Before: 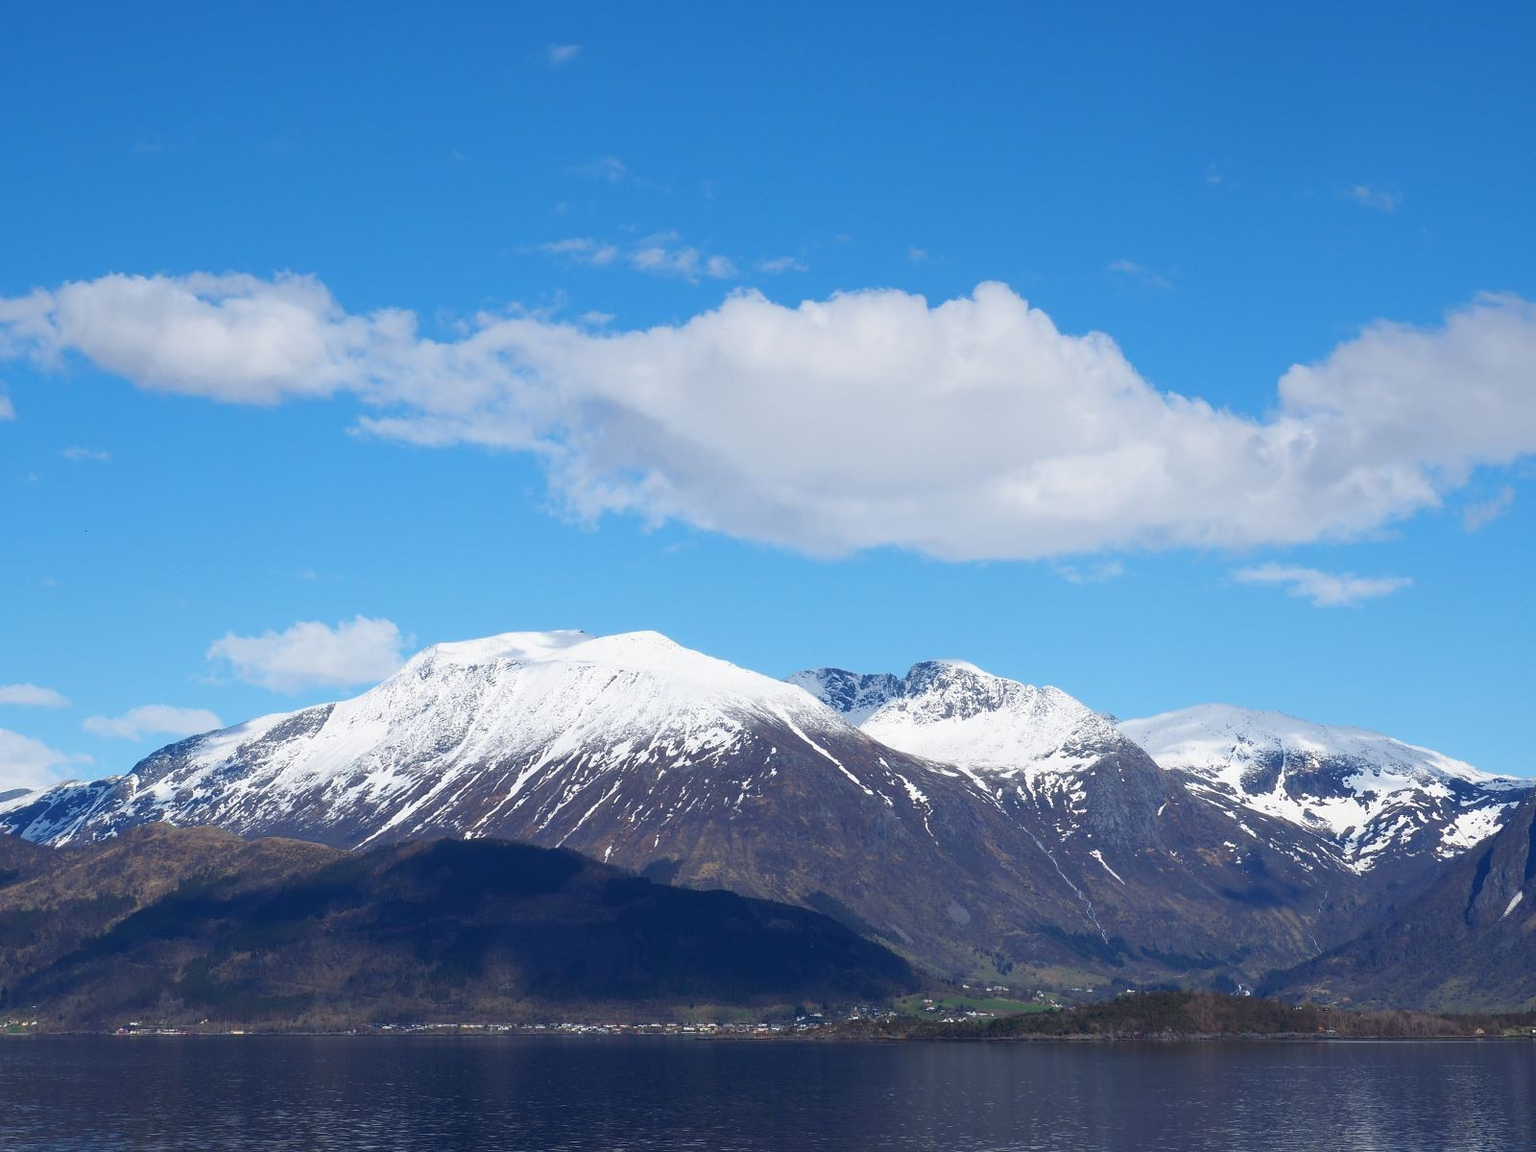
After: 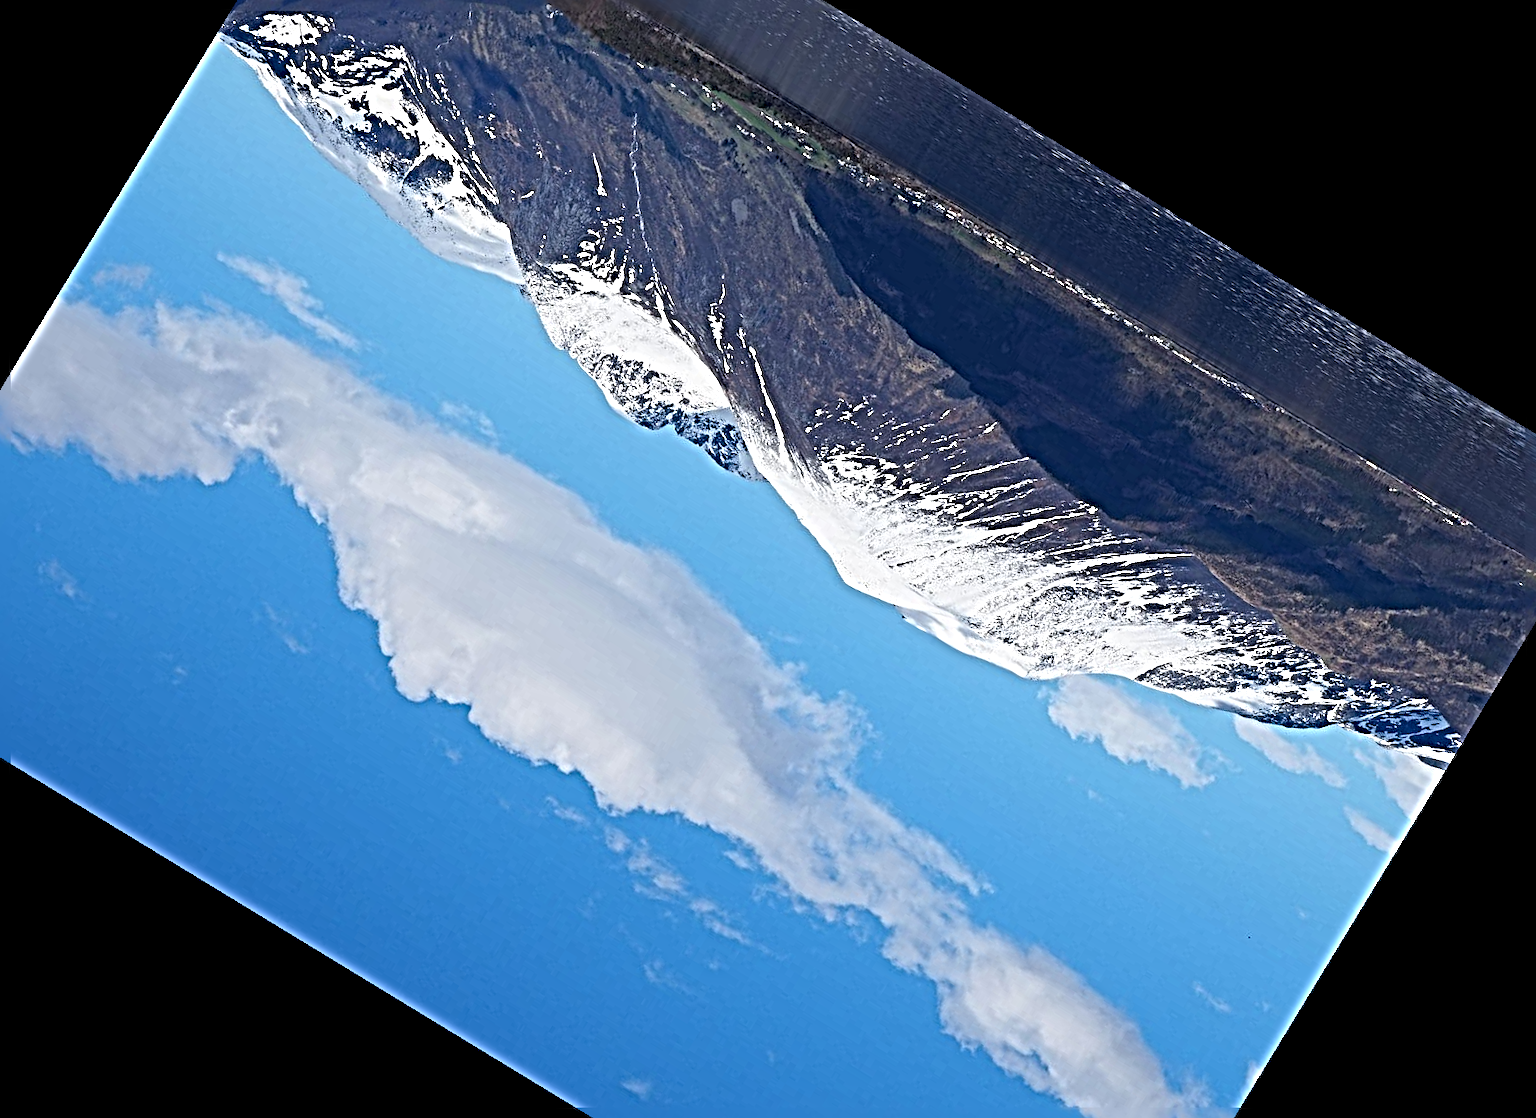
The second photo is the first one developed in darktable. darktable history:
sharpen: radius 6.3, amount 1.8, threshold 0
crop and rotate: angle 148.68°, left 9.111%, top 15.603%, right 4.588%, bottom 17.041%
